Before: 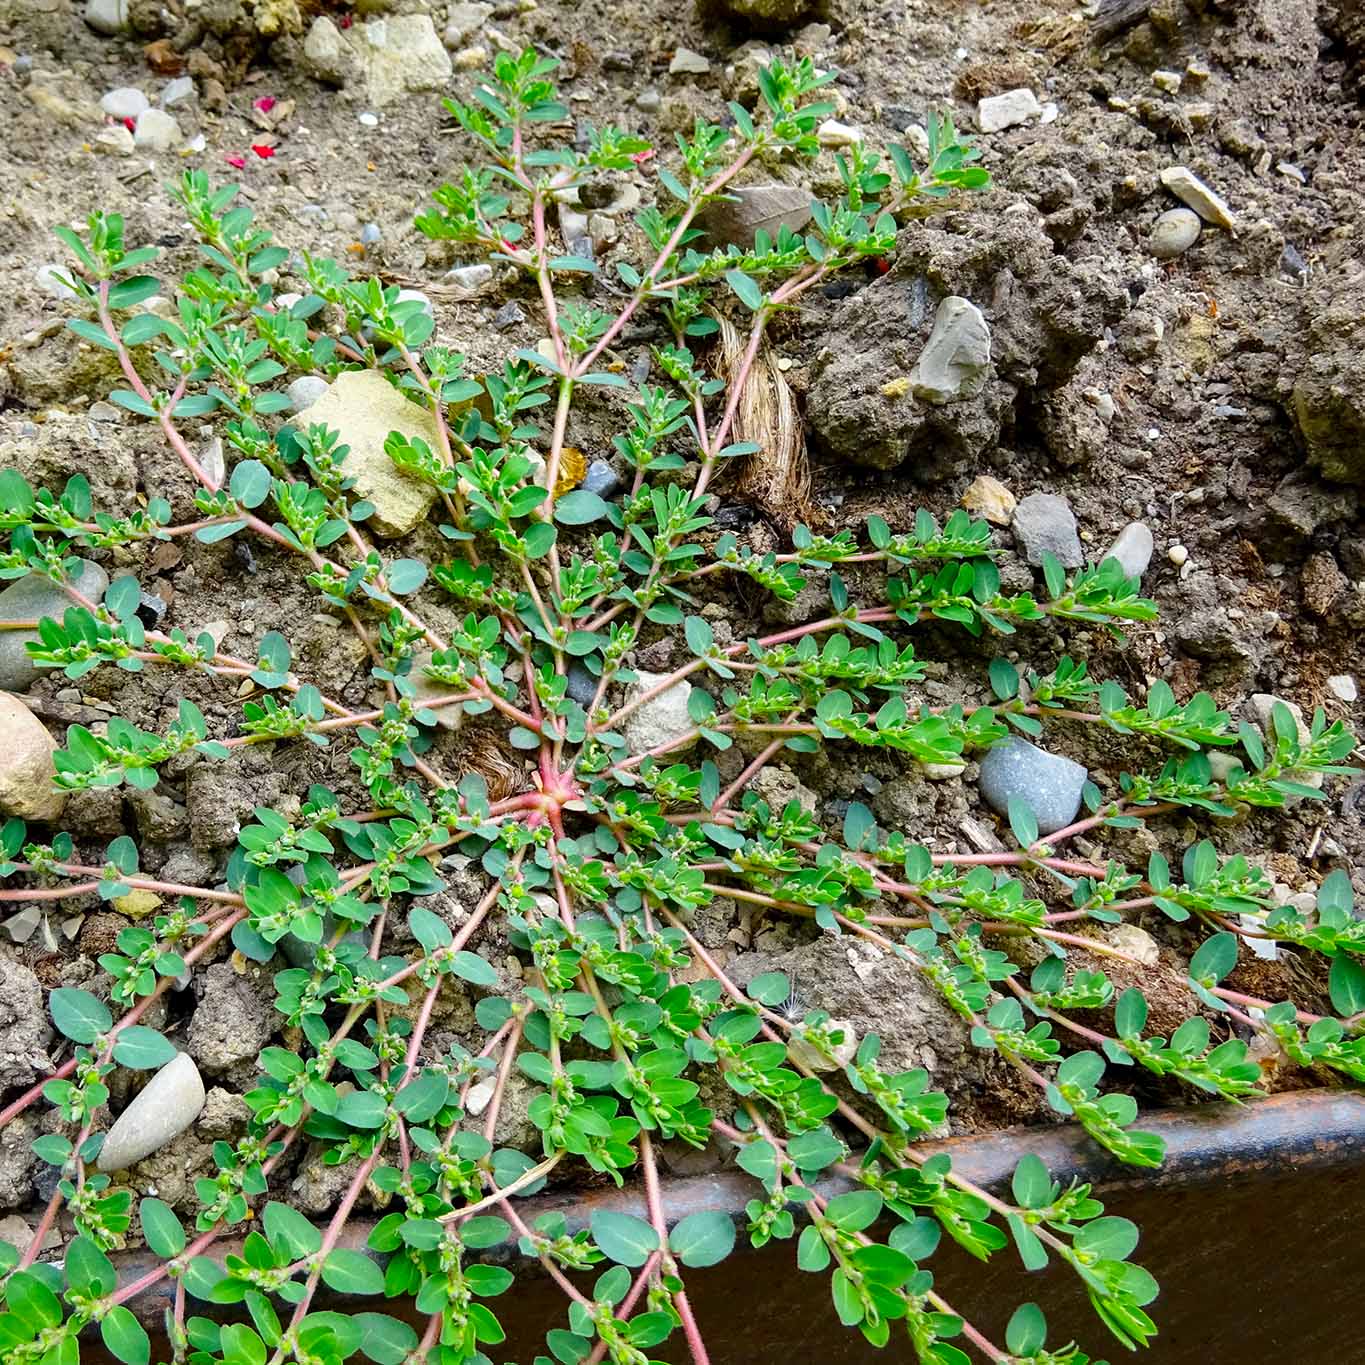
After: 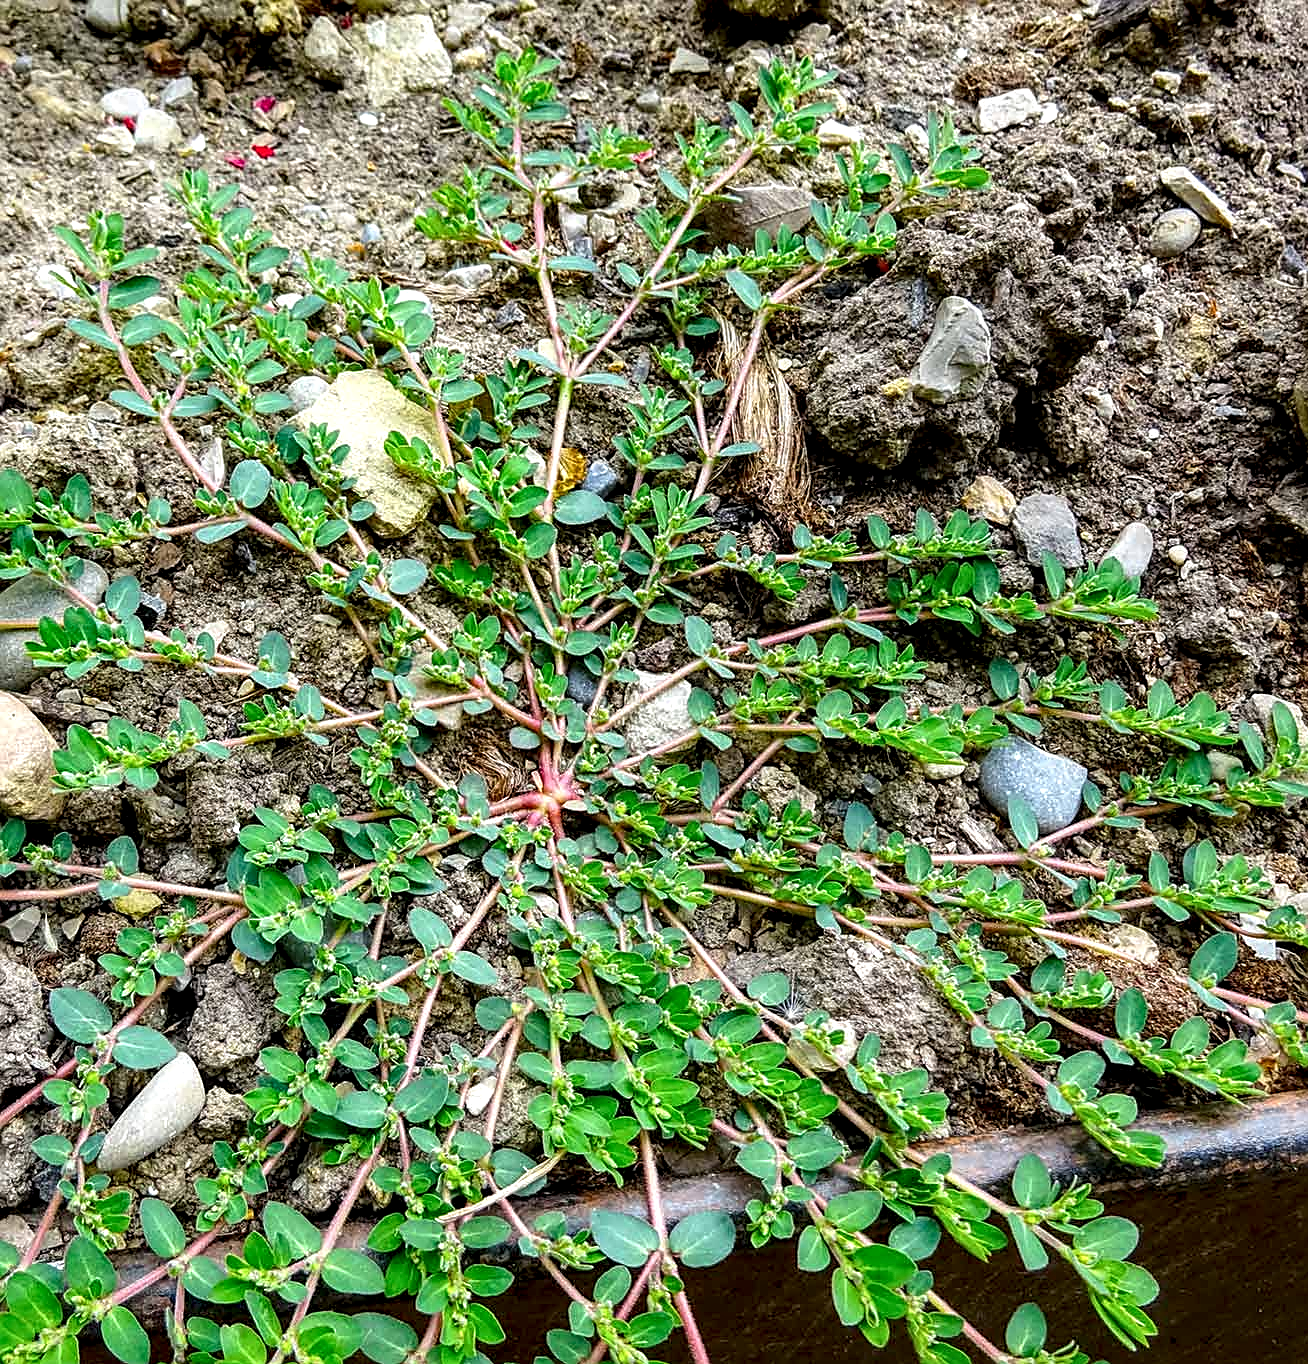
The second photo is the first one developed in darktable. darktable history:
local contrast: highlights 60%, shadows 60%, detail 160%
crop: right 4.126%, bottom 0.031%
sharpen: on, module defaults
